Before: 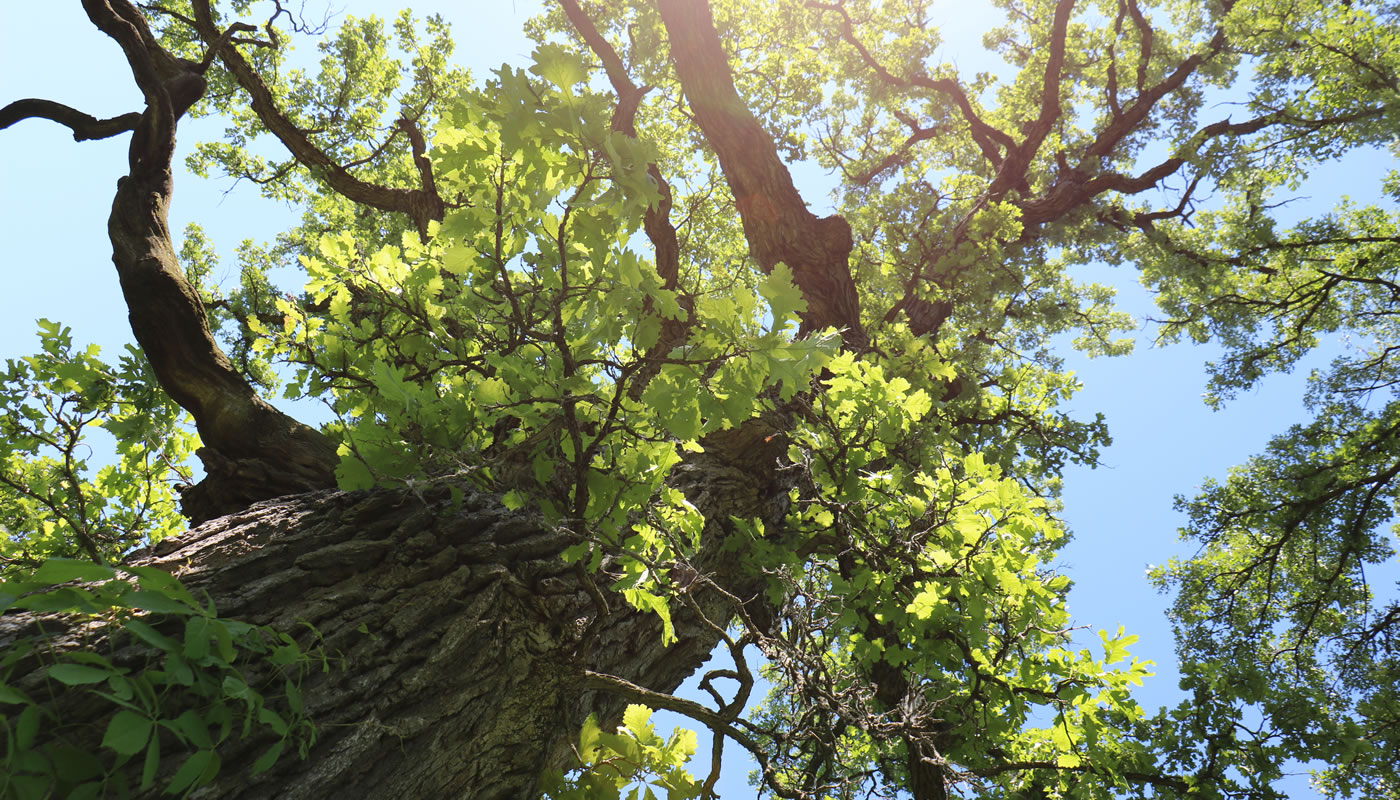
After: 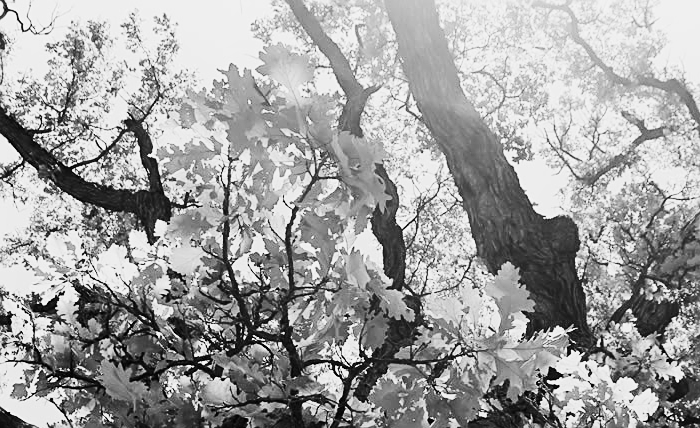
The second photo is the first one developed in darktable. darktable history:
crop: left 19.556%, right 30.401%, bottom 46.458%
contrast brightness saturation: contrast 0.4, brightness 0.1, saturation 0.21
sharpen: on, module defaults
monochrome: on, module defaults
filmic rgb: black relative exposure -7.65 EV, white relative exposure 4.56 EV, hardness 3.61, color science v6 (2022)
